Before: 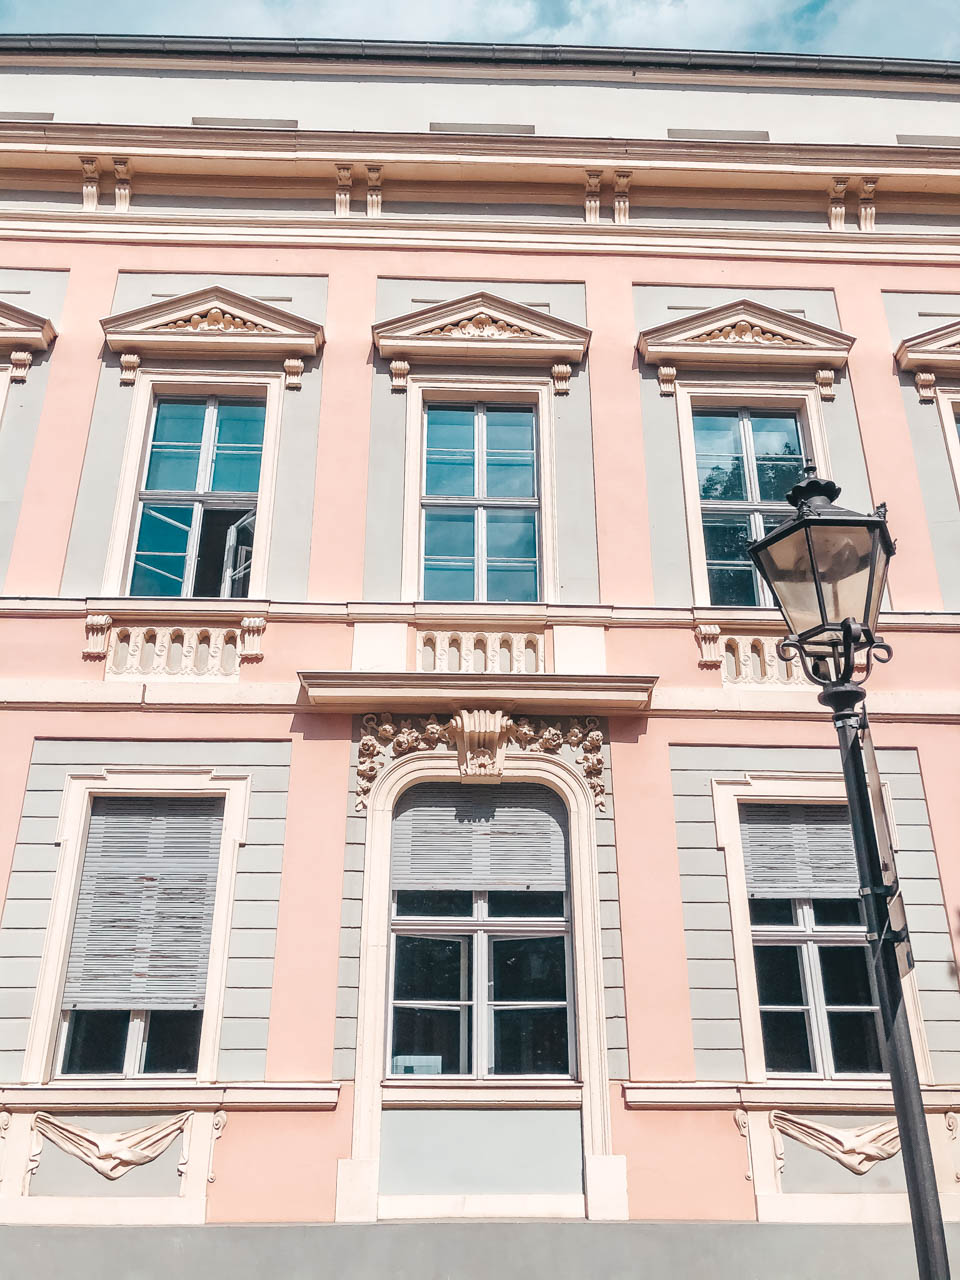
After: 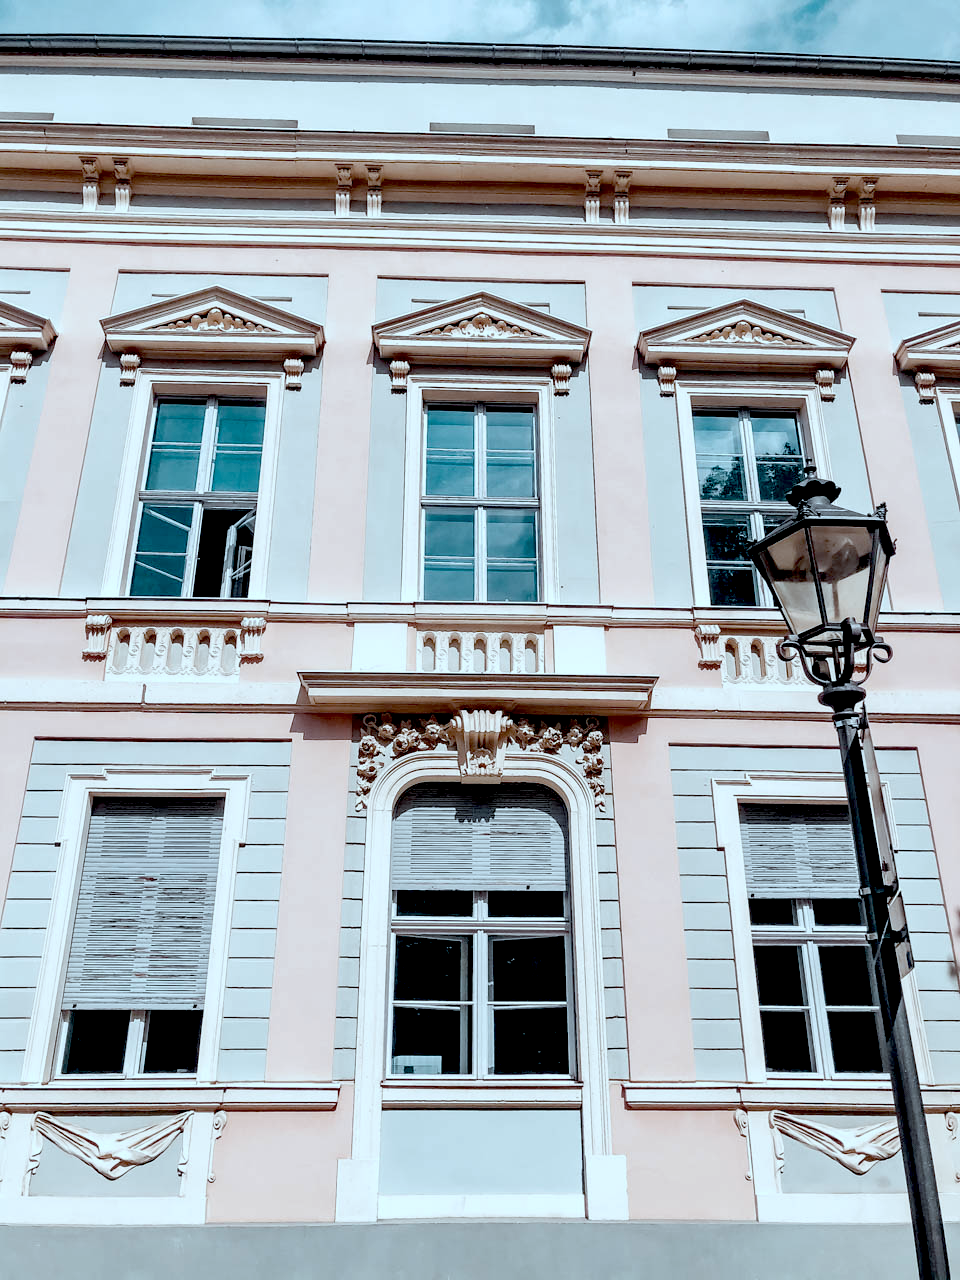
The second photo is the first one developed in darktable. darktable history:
color correction: highlights a* -12.64, highlights b* -18.1, saturation 0.7
exposure: black level correction 0.056, exposure -0.039 EV, compensate highlight preservation false
